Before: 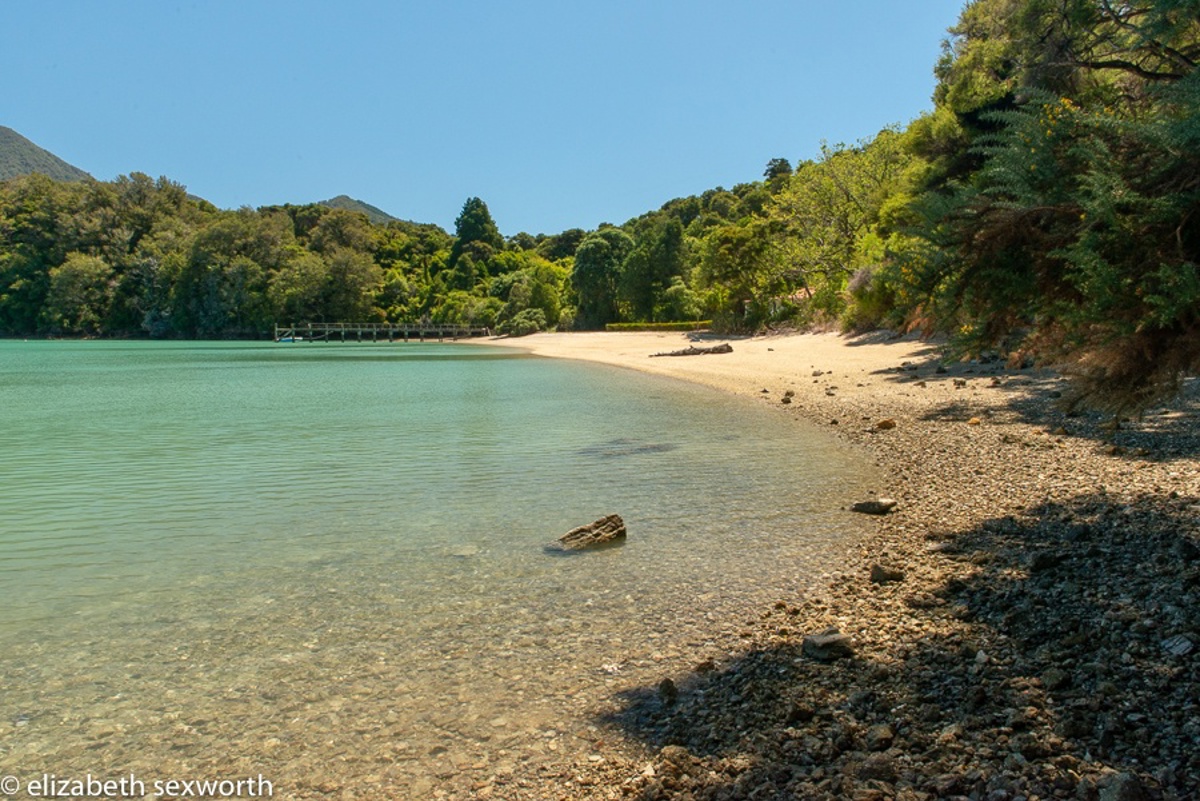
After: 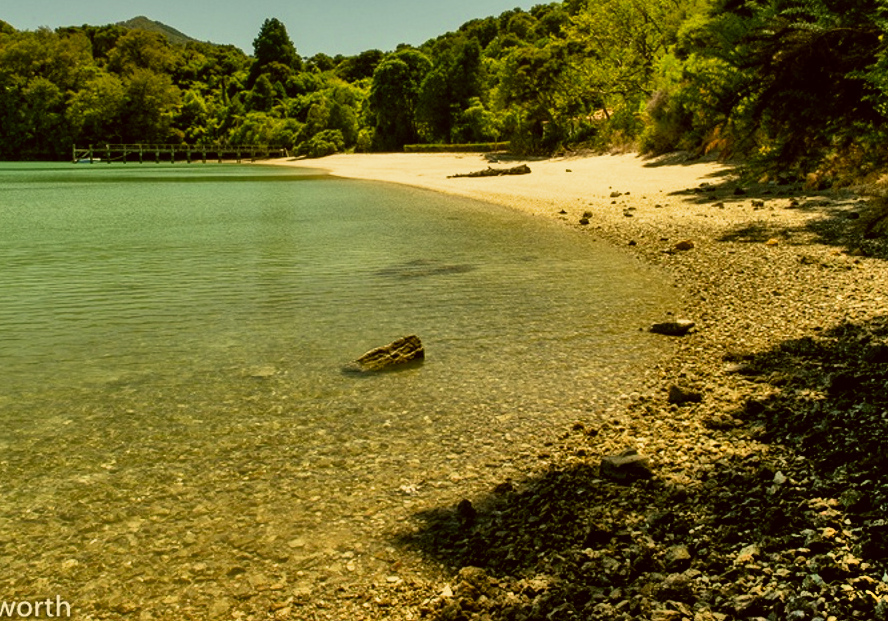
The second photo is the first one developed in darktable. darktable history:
crop: left 16.88%, top 22.418%, right 9.097%
color correction: highlights a* 0.176, highlights b* 29.31, shadows a* -0.185, shadows b* 21.81
shadows and highlights: shadows 80.96, white point adjustment -8.88, highlights -61.42, shadows color adjustment 98.01%, highlights color adjustment 59.44%, soften with gaussian
filmic rgb: black relative exposure -8.19 EV, white relative exposure 2.2 EV, threshold 5.99 EV, target white luminance 99.864%, hardness 7.15, latitude 74.91%, contrast 1.317, highlights saturation mix -2.79%, shadows ↔ highlights balance 30.48%, iterations of high-quality reconstruction 0, enable highlight reconstruction true
